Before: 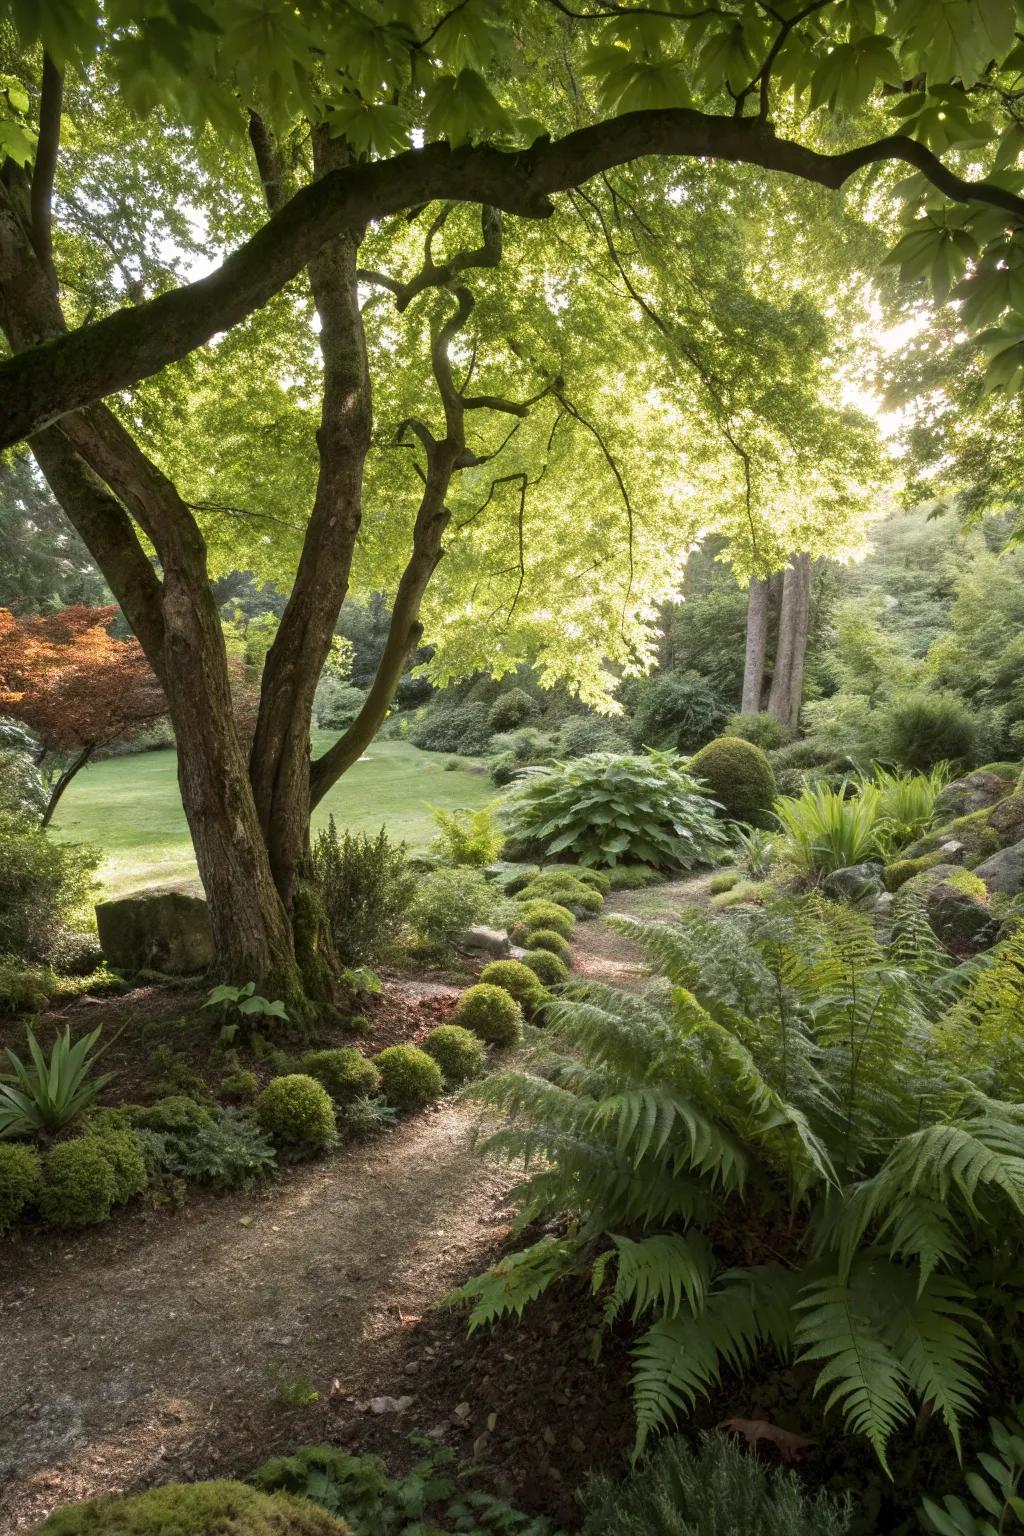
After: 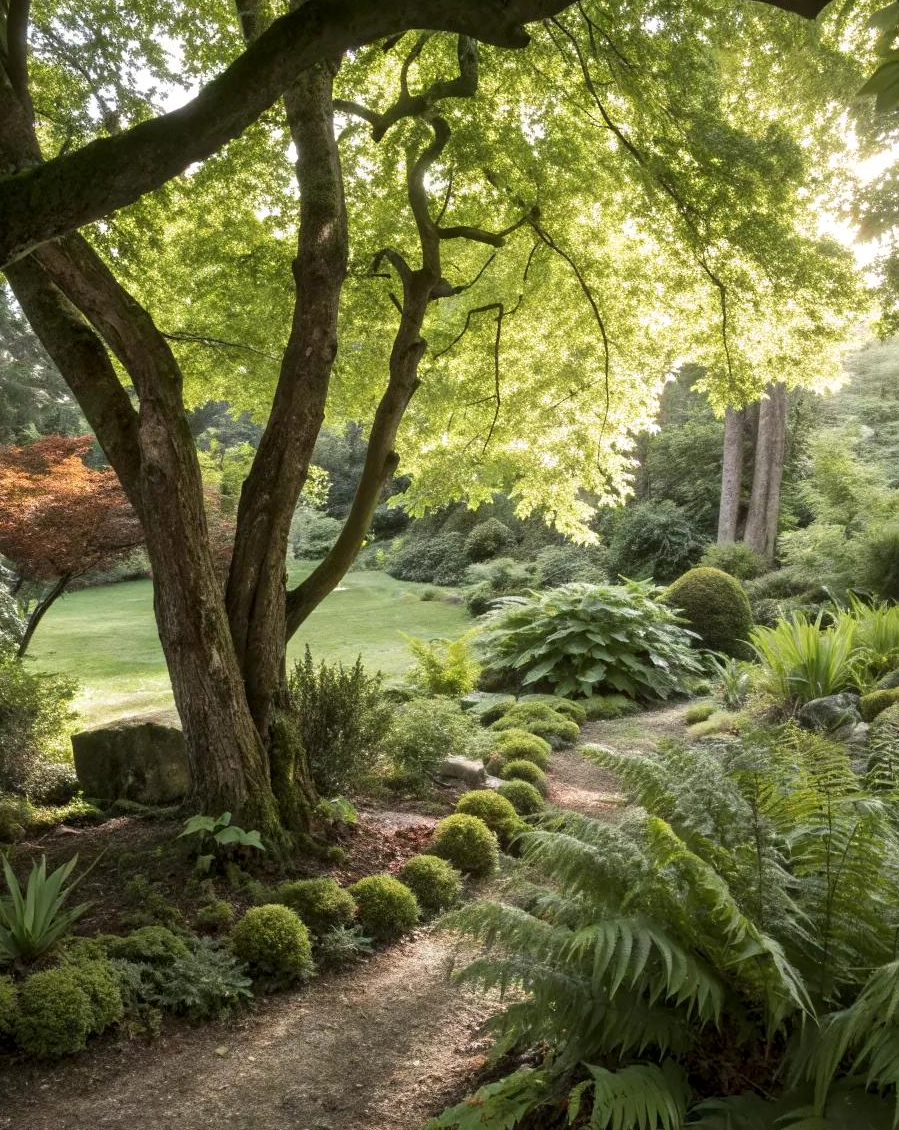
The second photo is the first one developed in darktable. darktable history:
local contrast: mode bilateral grid, contrast 20, coarseness 50, detail 119%, midtone range 0.2
tone equalizer: edges refinement/feathering 500, mask exposure compensation -1.57 EV, preserve details no
crop and rotate: left 2.349%, top 11.077%, right 9.778%, bottom 15.305%
